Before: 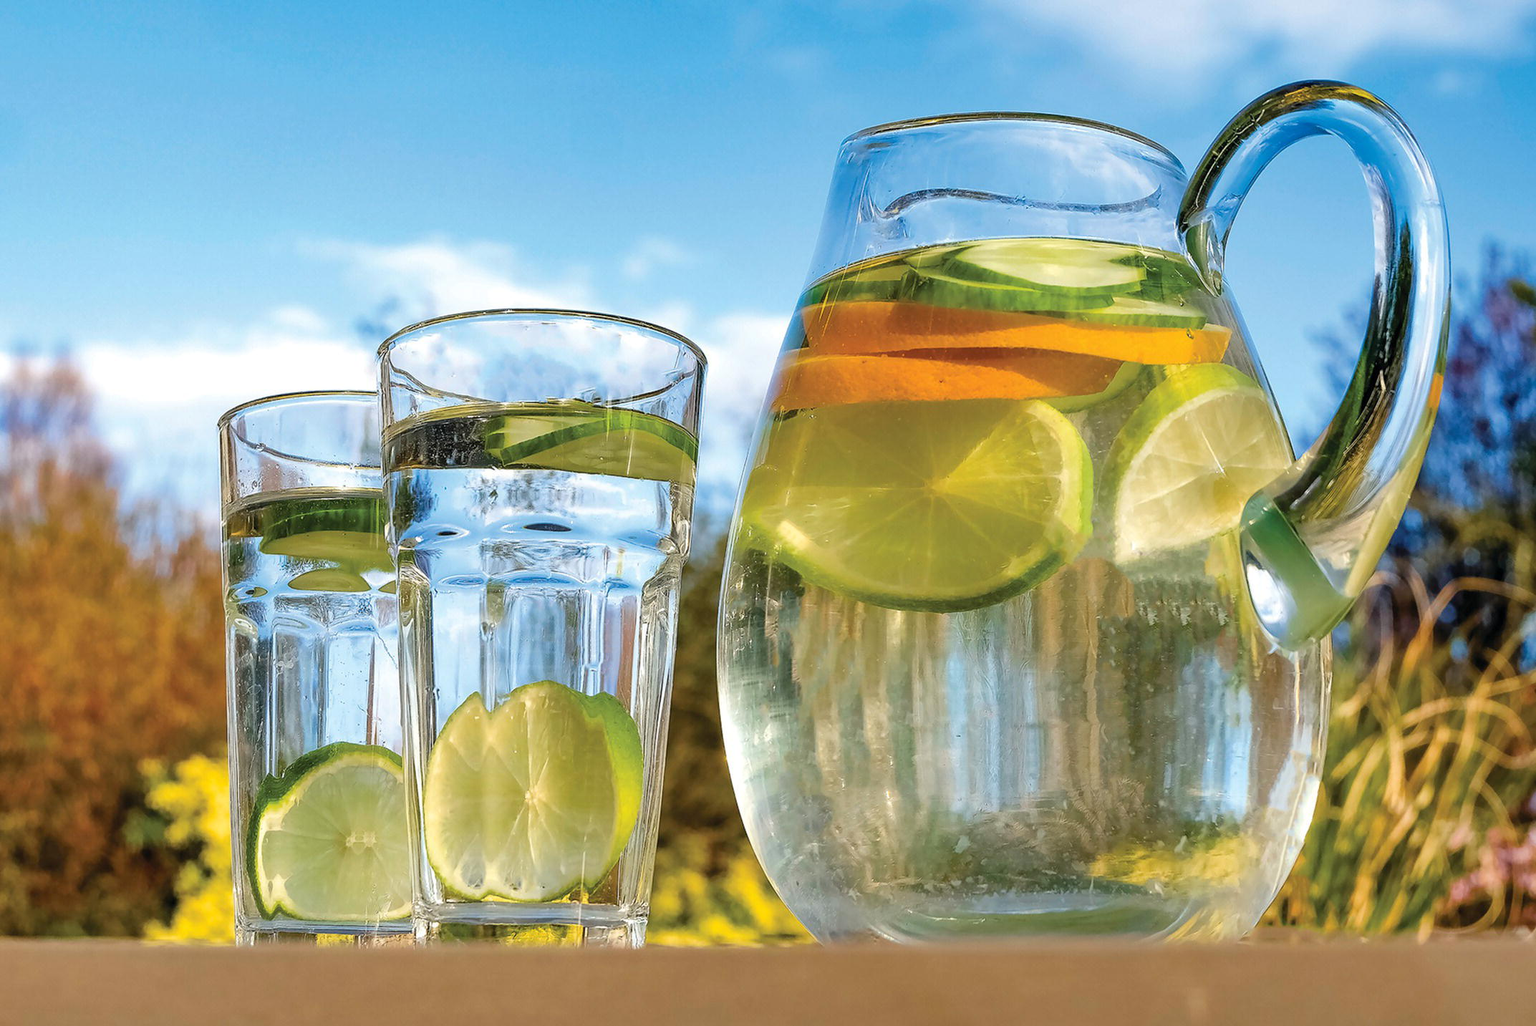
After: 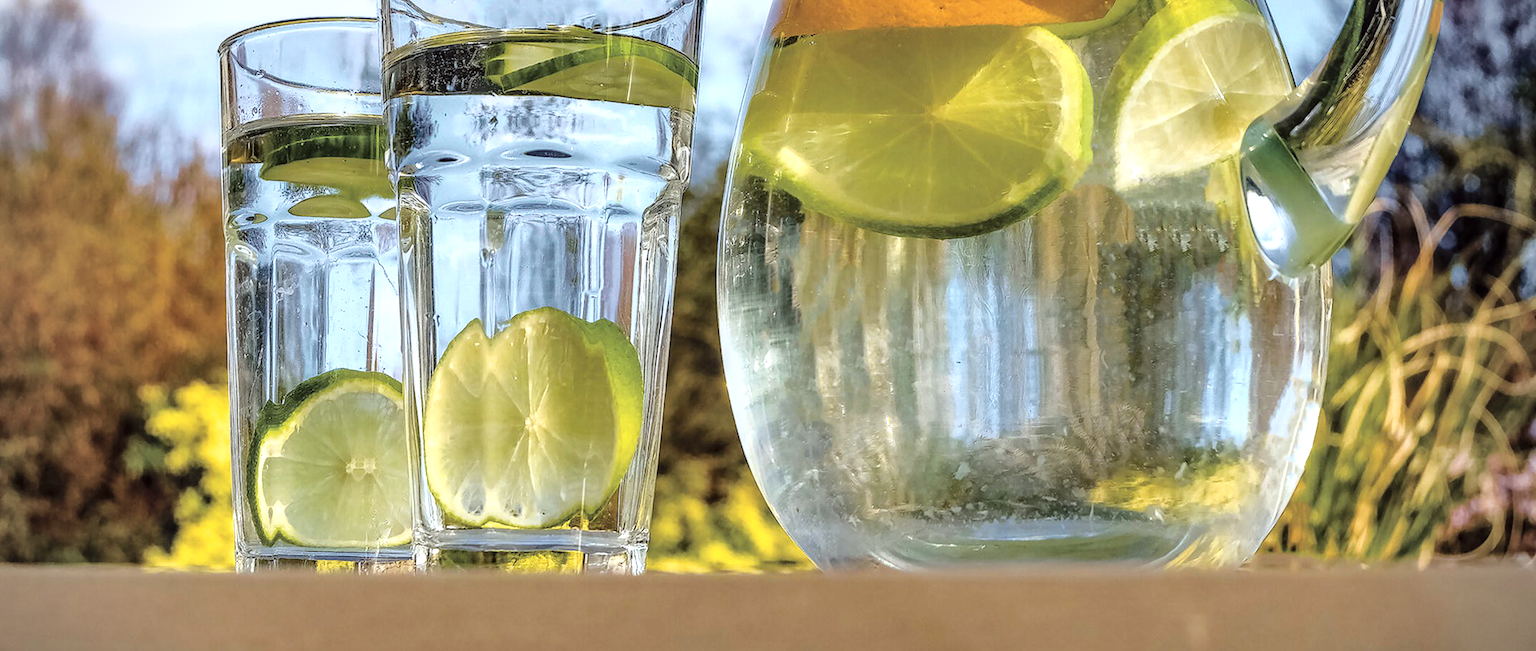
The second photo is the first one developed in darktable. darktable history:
crop and rotate: top 36.435%
vignetting: on, module defaults
tone curve: curves: ch0 [(0.003, 0.015) (0.104, 0.07) (0.236, 0.218) (0.401, 0.443) (0.495, 0.55) (0.65, 0.68) (0.832, 0.858) (1, 0.977)]; ch1 [(0, 0) (0.161, 0.092) (0.35, 0.33) (0.379, 0.401) (0.45, 0.466) (0.489, 0.499) (0.55, 0.56) (0.621, 0.615) (0.718, 0.734) (1, 1)]; ch2 [(0, 0) (0.369, 0.427) (0.44, 0.434) (0.502, 0.501) (0.557, 0.55) (0.586, 0.59) (1, 1)], color space Lab, independent channels, preserve colors none
exposure: black level correction -0.015, compensate highlight preservation false
white balance: red 0.925, blue 1.046
local contrast: detail 150%
